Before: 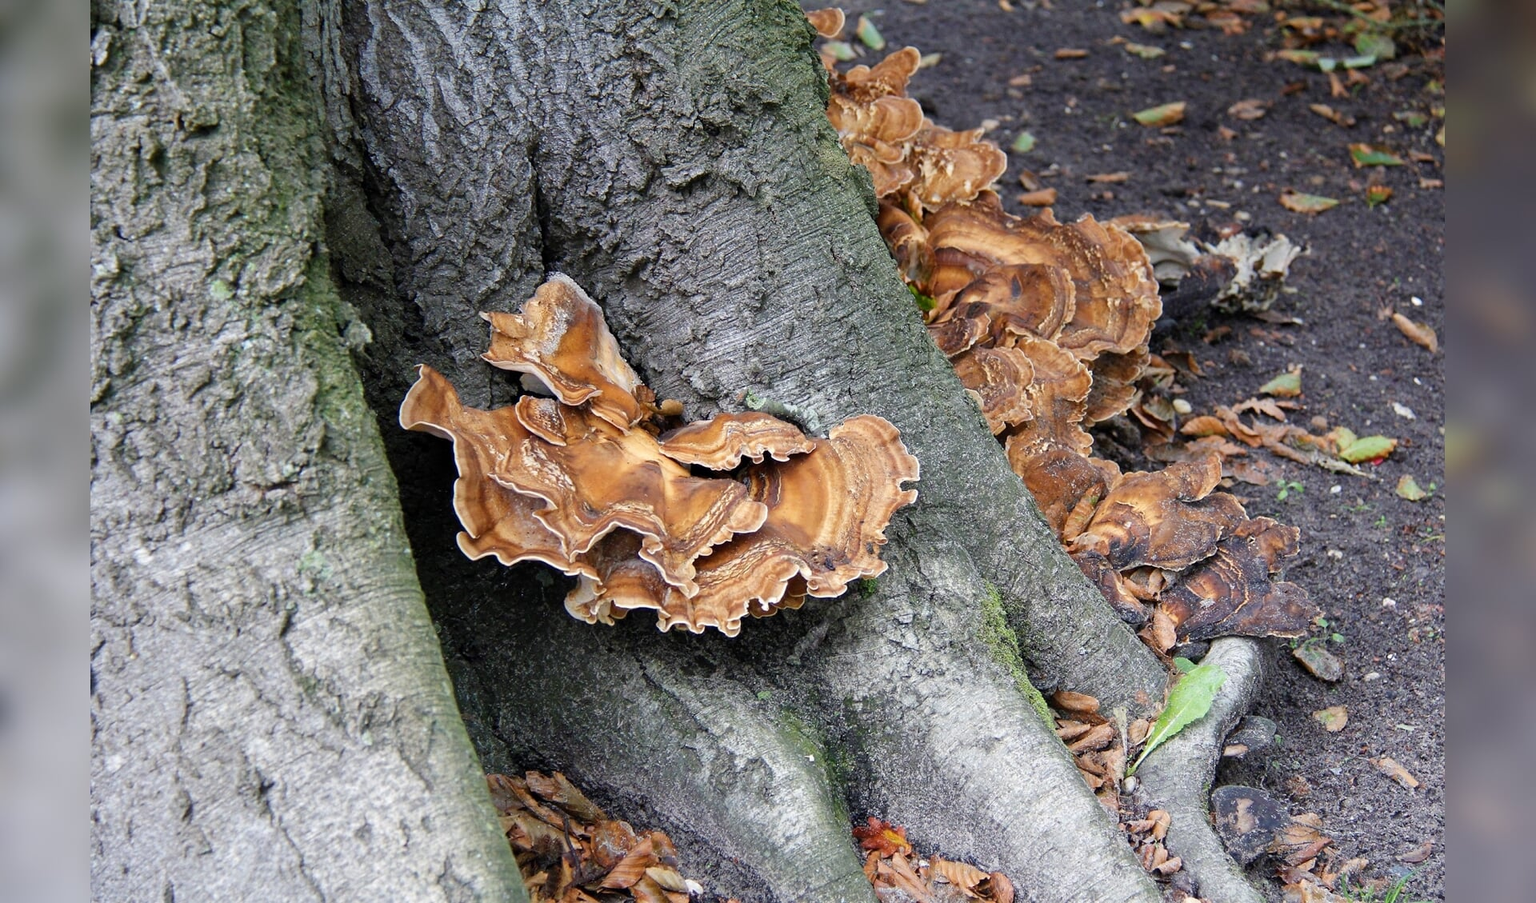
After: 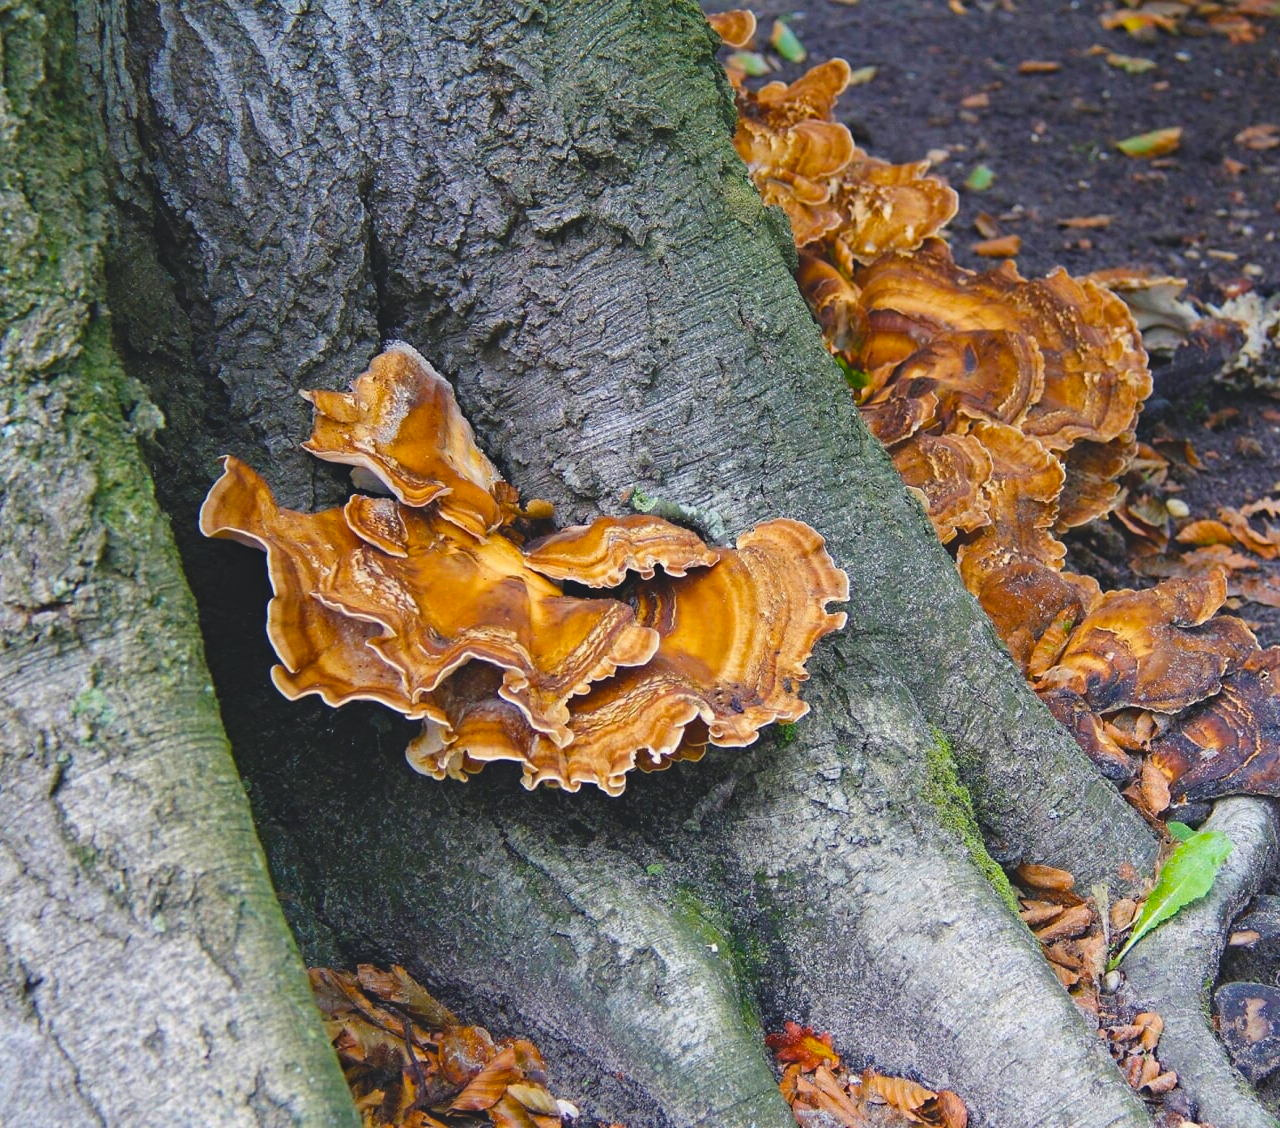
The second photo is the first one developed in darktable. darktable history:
haze removal: compatibility mode true, adaptive false
crop and rotate: left 15.635%, right 17.691%
color balance rgb: shadows lift › chroma 2.05%, shadows lift › hue 247.17°, perceptual saturation grading › global saturation 25.112%, global vibrance 42.204%
exposure: black level correction -0.015, exposure -0.128 EV, compensate exposure bias true, compensate highlight preservation false
